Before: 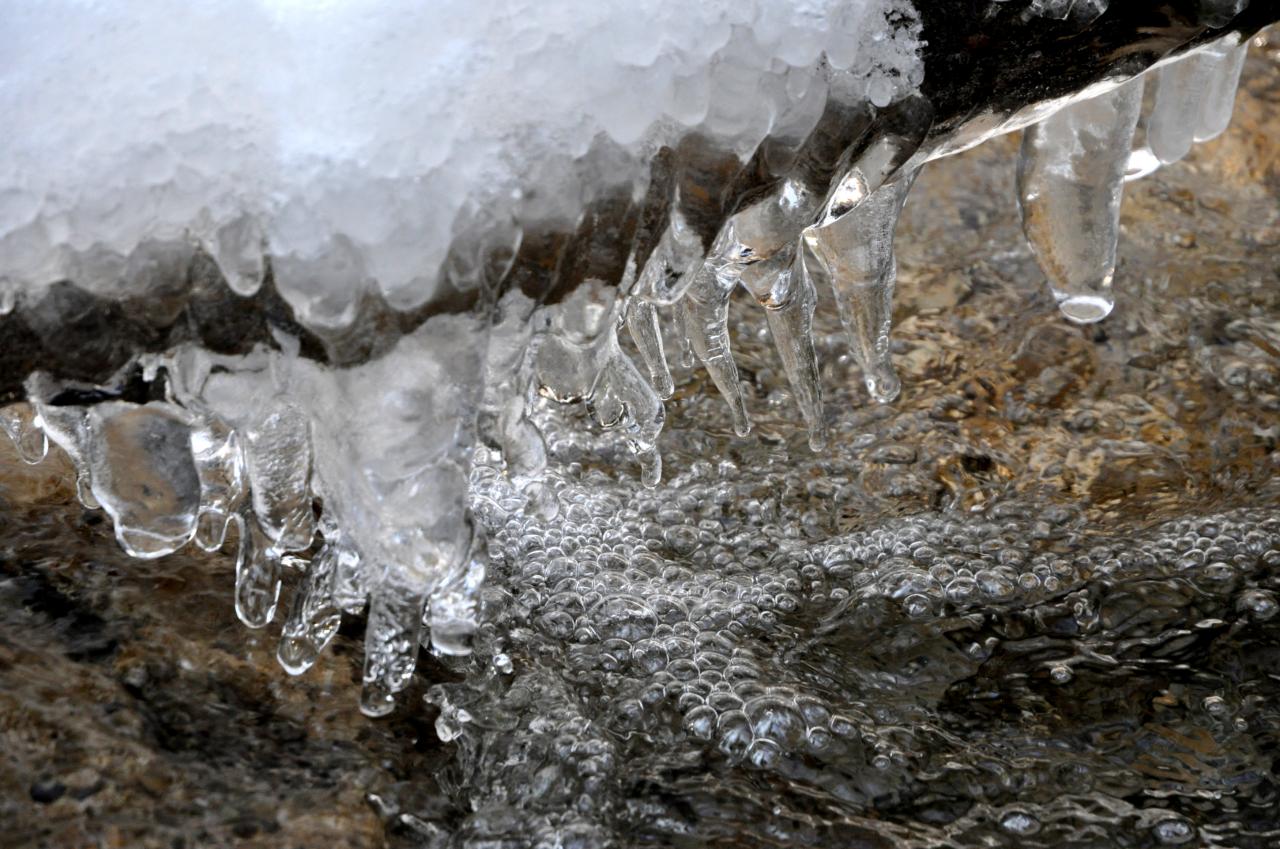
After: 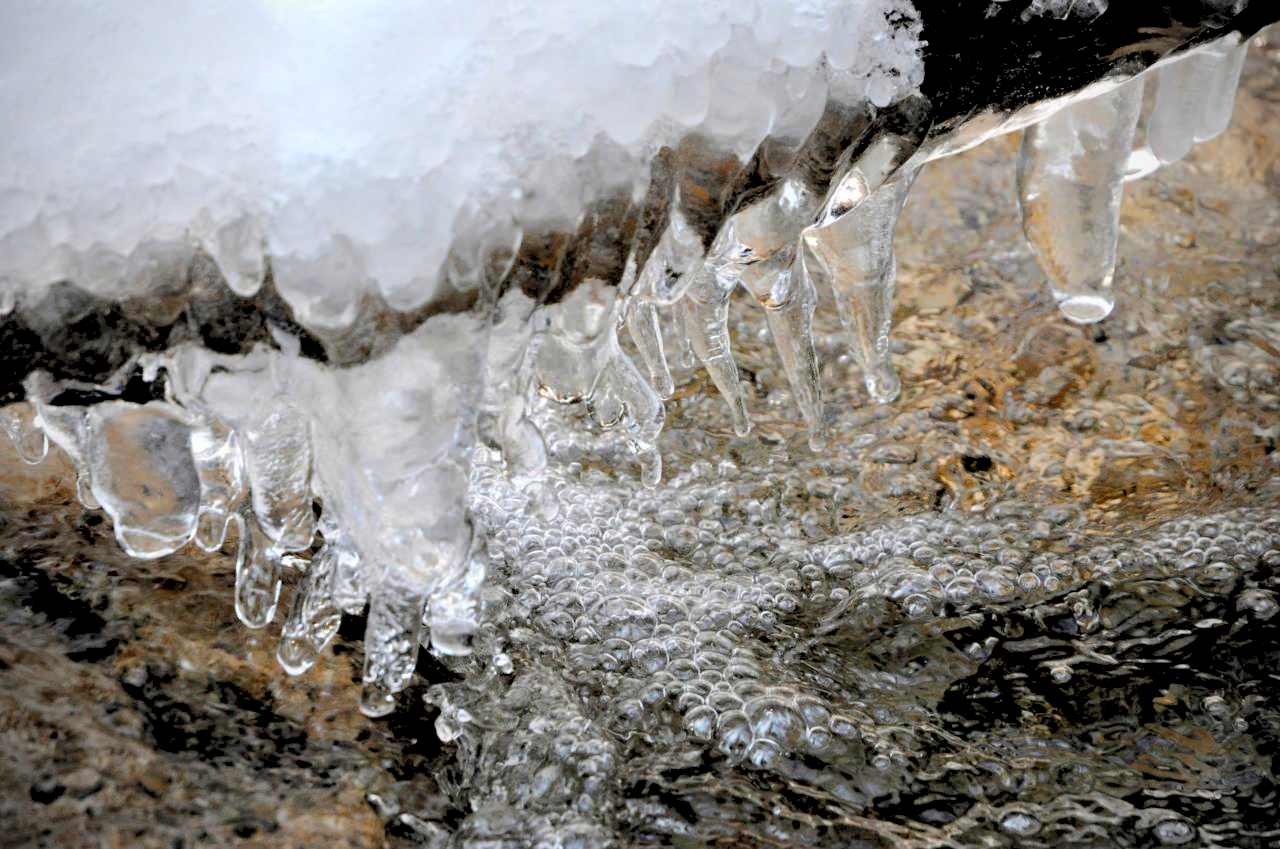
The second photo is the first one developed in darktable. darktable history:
vignetting: on, module defaults
exposure: exposure -0.116 EV, compensate exposure bias true, compensate highlight preservation false
levels: levels [0.072, 0.414, 0.976]
